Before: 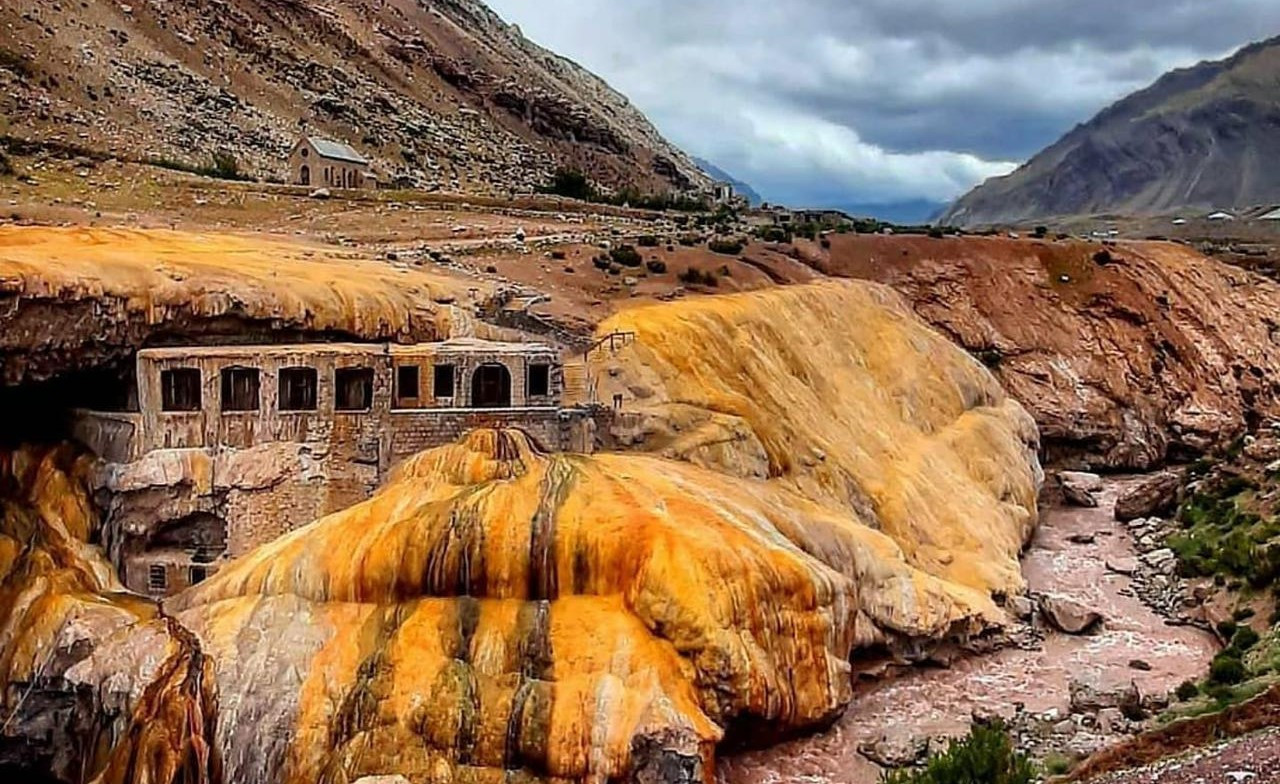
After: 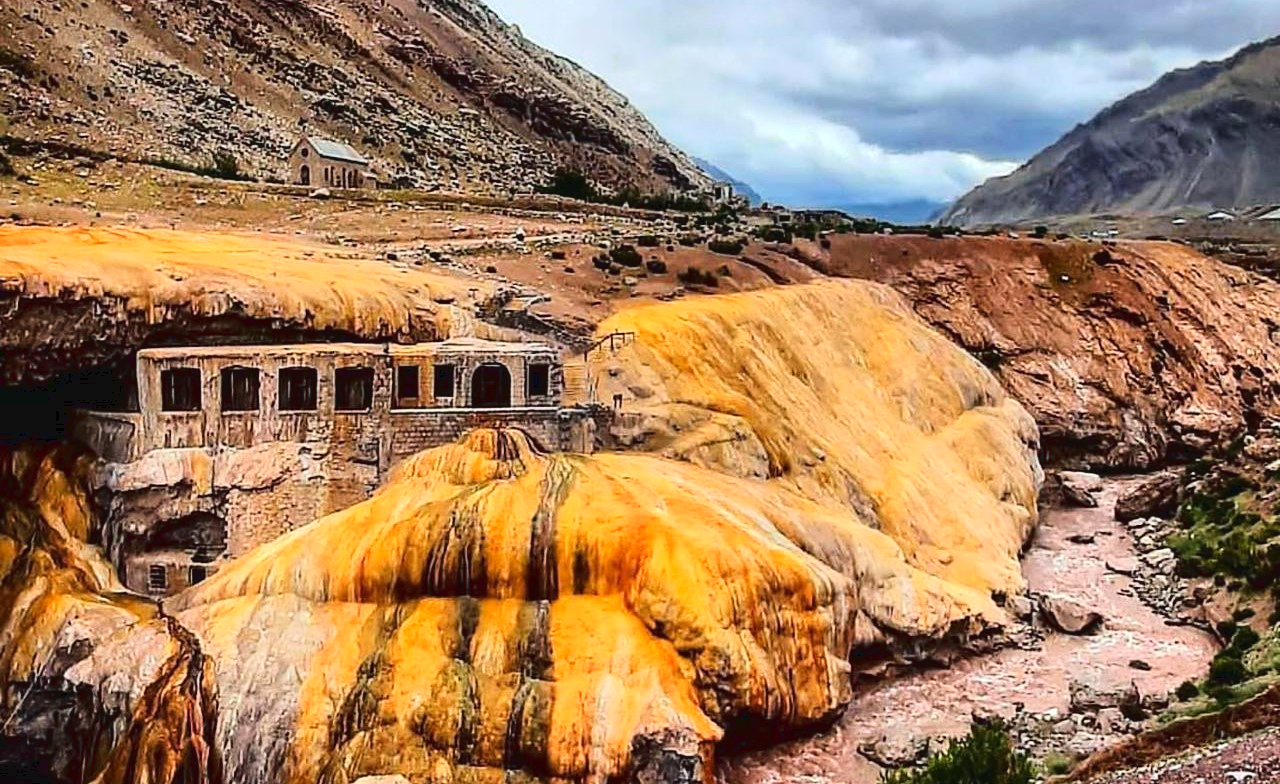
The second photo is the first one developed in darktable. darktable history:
exposure: exposure 0.129 EV, compensate highlight preservation false
tone curve: curves: ch0 [(0, 0) (0.003, 0.042) (0.011, 0.043) (0.025, 0.047) (0.044, 0.059) (0.069, 0.07) (0.1, 0.085) (0.136, 0.107) (0.177, 0.139) (0.224, 0.185) (0.277, 0.258) (0.335, 0.34) (0.399, 0.434) (0.468, 0.526) (0.543, 0.623) (0.623, 0.709) (0.709, 0.794) (0.801, 0.866) (0.898, 0.919) (1, 1)], color space Lab, linked channels, preserve colors none
